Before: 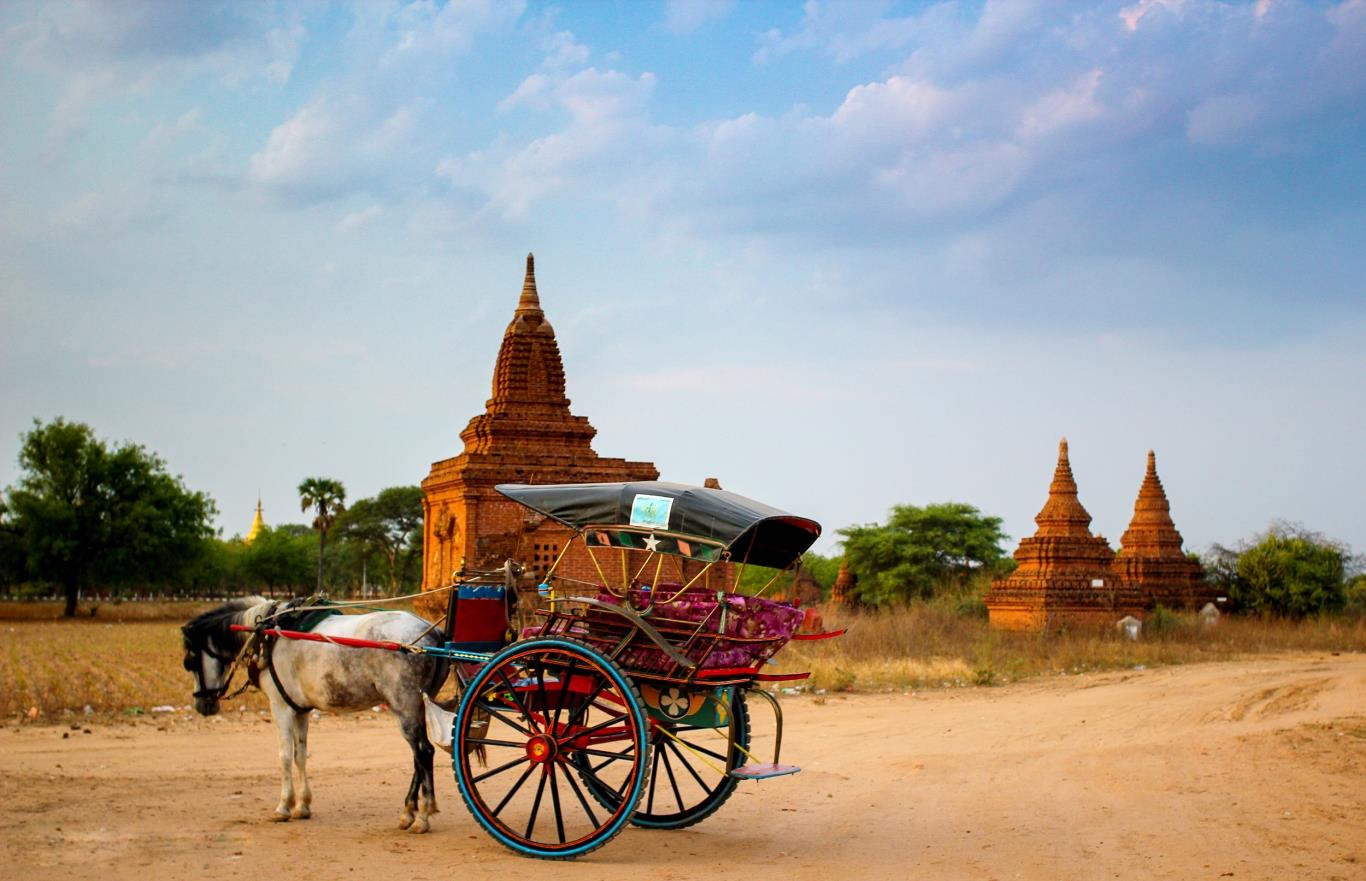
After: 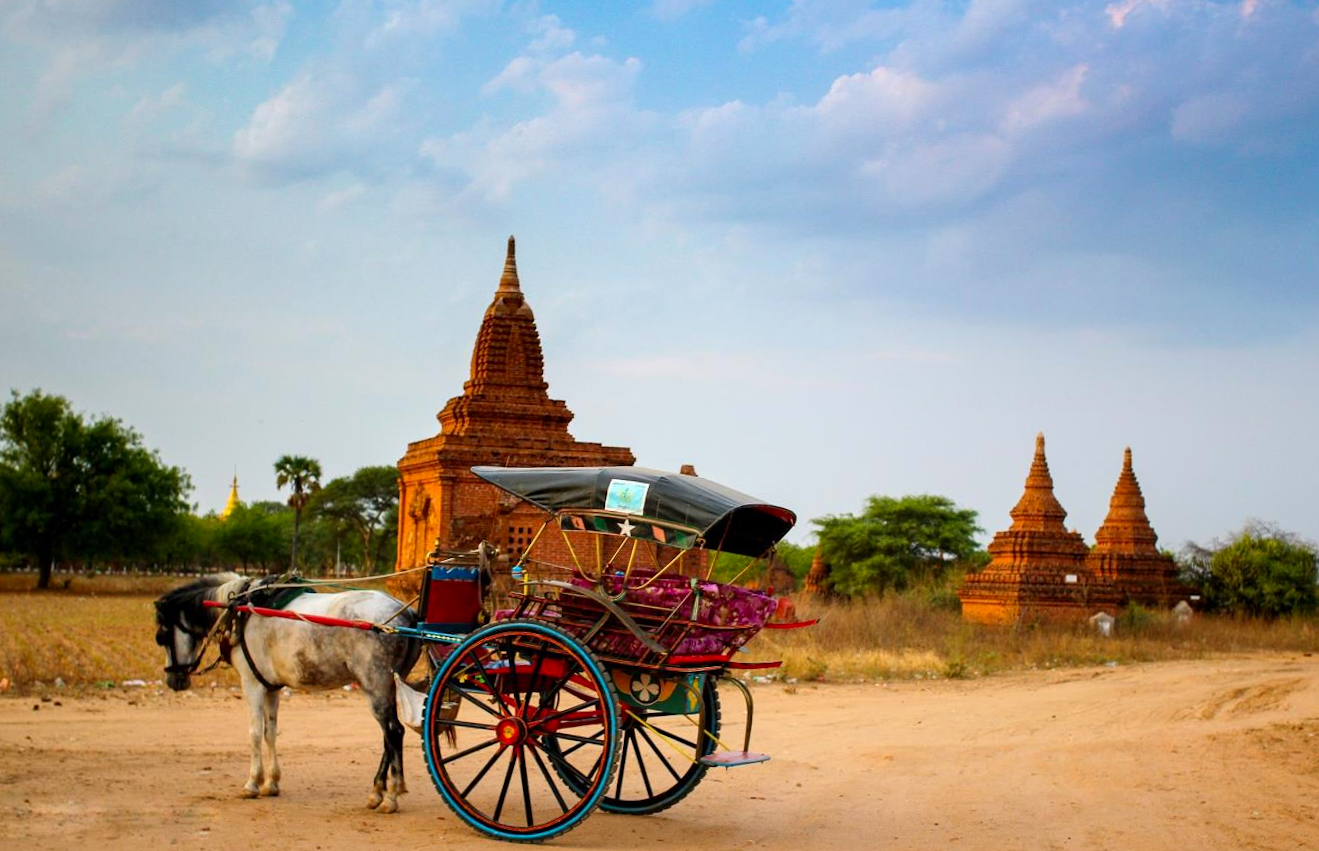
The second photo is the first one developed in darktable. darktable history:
contrast brightness saturation: contrast 0.043, saturation 0.068
crop and rotate: angle -1.3°
